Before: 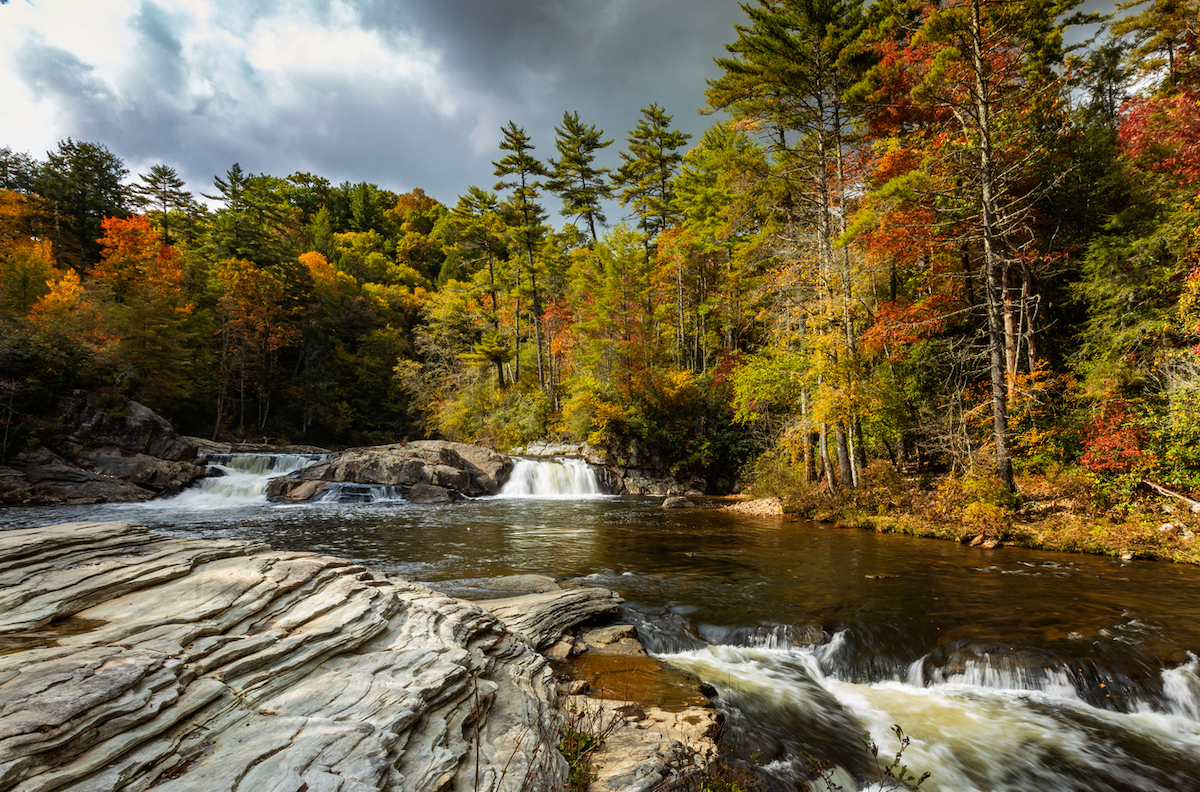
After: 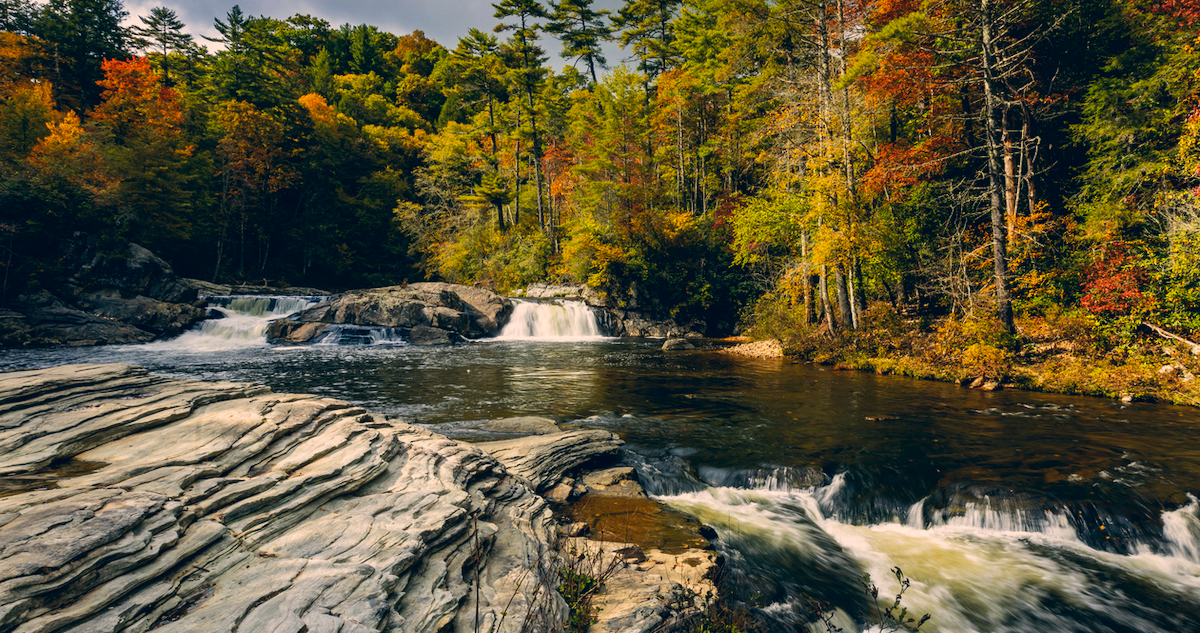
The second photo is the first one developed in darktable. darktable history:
tone curve: curves: ch0 [(0, 0) (0.087, 0.054) (0.281, 0.245) (0.532, 0.514) (0.835, 0.818) (0.994, 0.955)]; ch1 [(0, 0) (0.27, 0.195) (0.406, 0.435) (0.452, 0.474) (0.495, 0.5) (0.514, 0.508) (0.537, 0.556) (0.654, 0.689) (1, 1)]; ch2 [(0, 0) (0.269, 0.299) (0.459, 0.441) (0.498, 0.499) (0.523, 0.52) (0.551, 0.549) (0.633, 0.625) (0.659, 0.681) (0.718, 0.764) (1, 1)], preserve colors none
color correction: highlights a* 10.36, highlights b* 14.44, shadows a* -10.15, shadows b* -15.12
crop and rotate: top 20.041%
